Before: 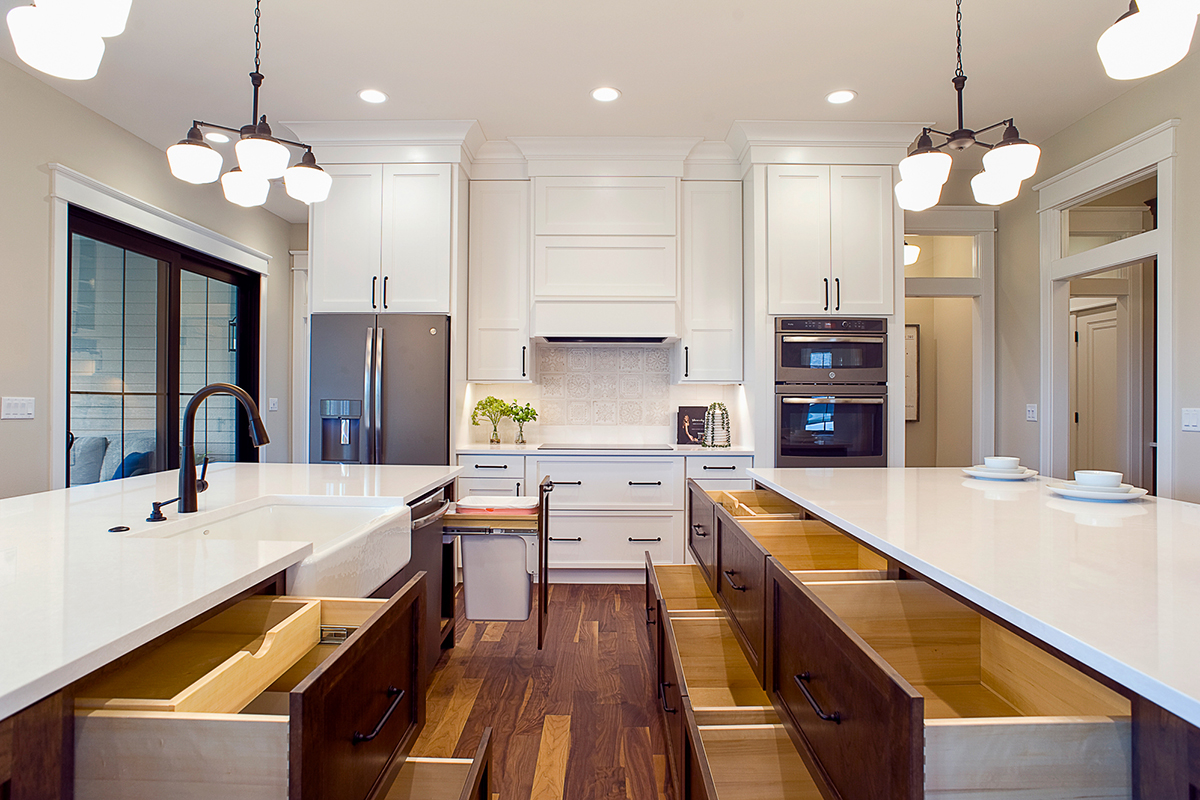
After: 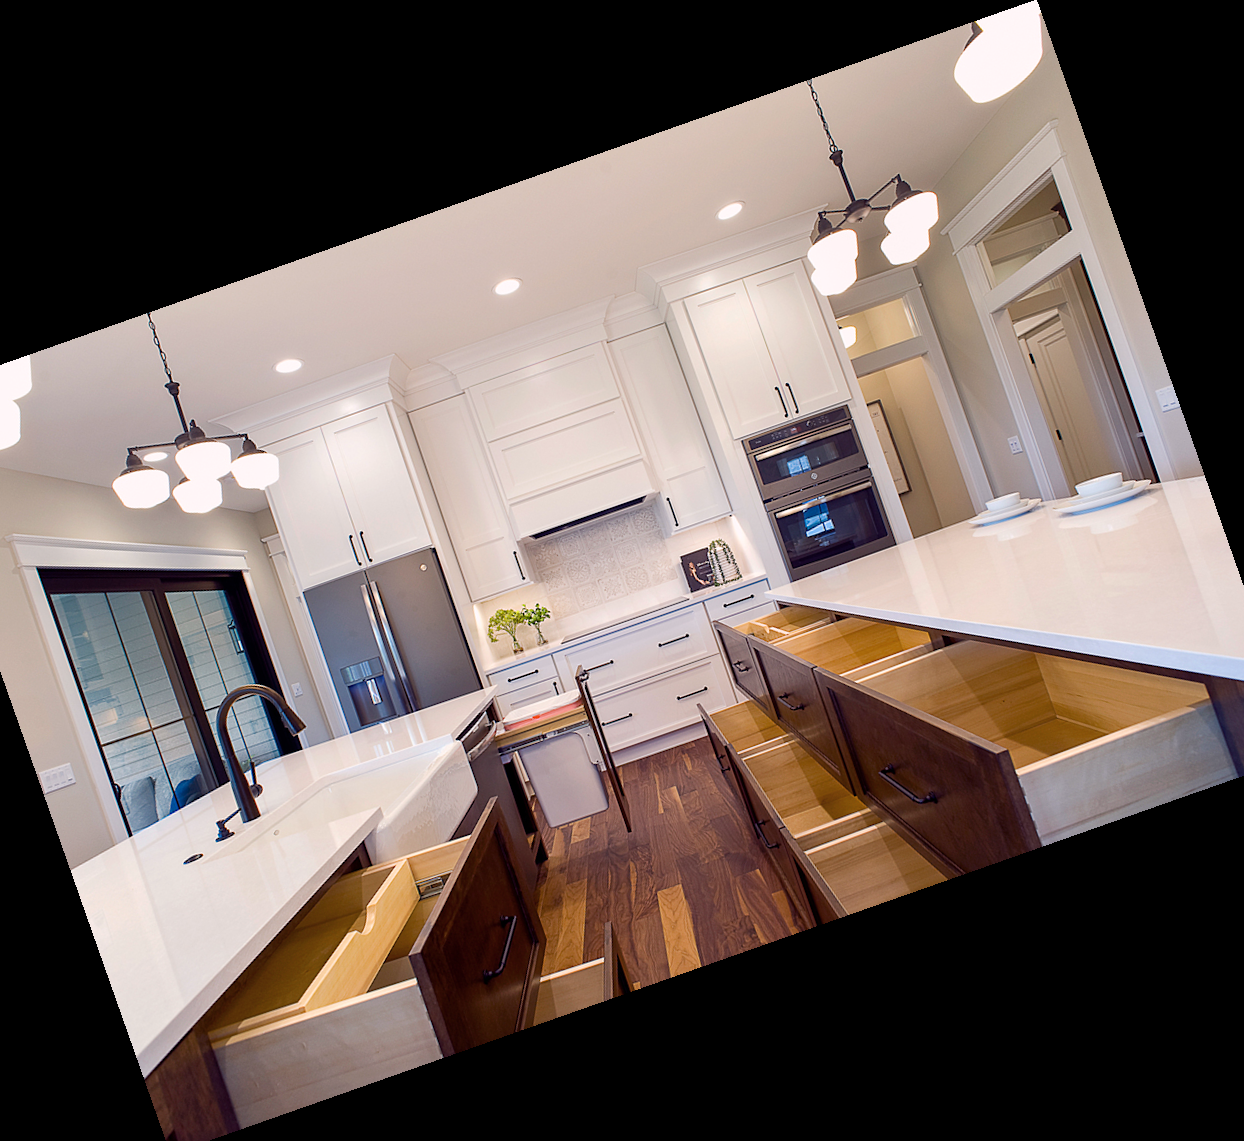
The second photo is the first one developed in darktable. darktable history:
color balance rgb: shadows lift › chroma 1.41%, shadows lift › hue 260°, power › chroma 0.5%, power › hue 260°, highlights gain › chroma 1%, highlights gain › hue 27°, saturation formula JzAzBz (2021)
crop and rotate: angle 19.43°, left 6.812%, right 4.125%, bottom 1.087%
